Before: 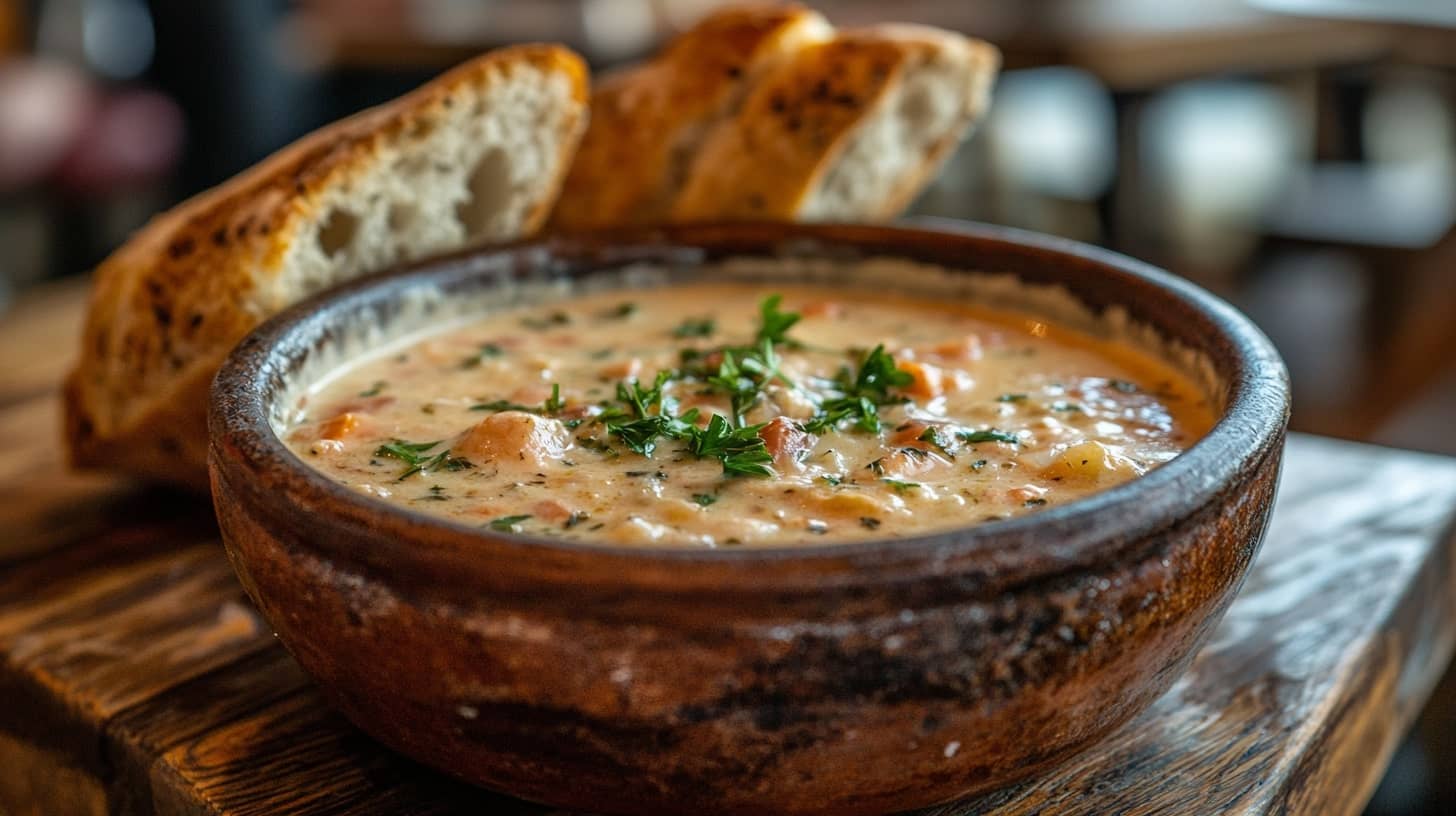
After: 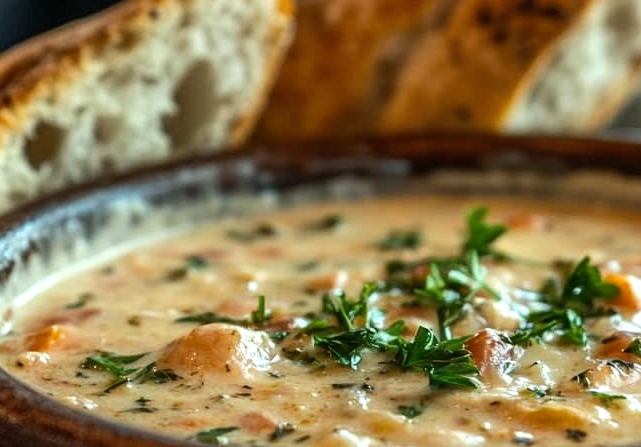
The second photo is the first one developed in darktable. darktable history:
crop: left 20.248%, top 10.86%, right 35.675%, bottom 34.321%
tone equalizer: -8 EV -0.417 EV, -7 EV -0.389 EV, -6 EV -0.333 EV, -5 EV -0.222 EV, -3 EV 0.222 EV, -2 EV 0.333 EV, -1 EV 0.389 EV, +0 EV 0.417 EV, edges refinement/feathering 500, mask exposure compensation -1.57 EV, preserve details no
color correction: highlights a* -6.69, highlights b* 0.49
shadows and highlights: soften with gaussian
